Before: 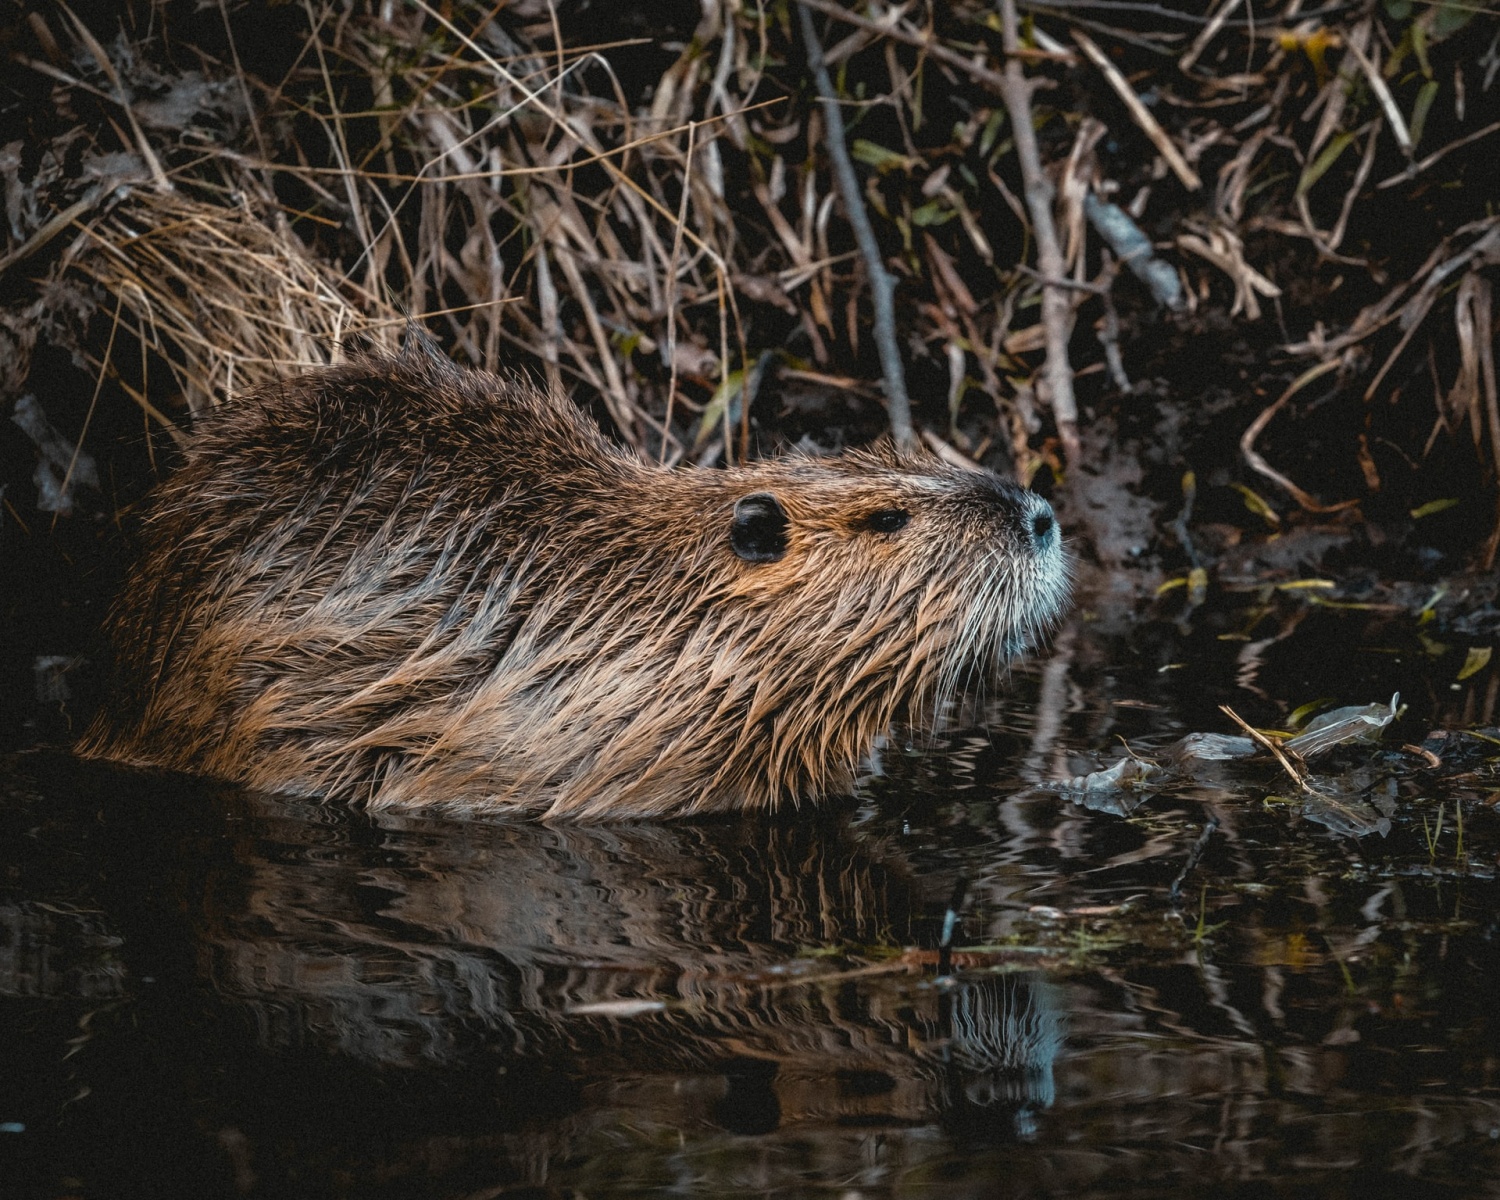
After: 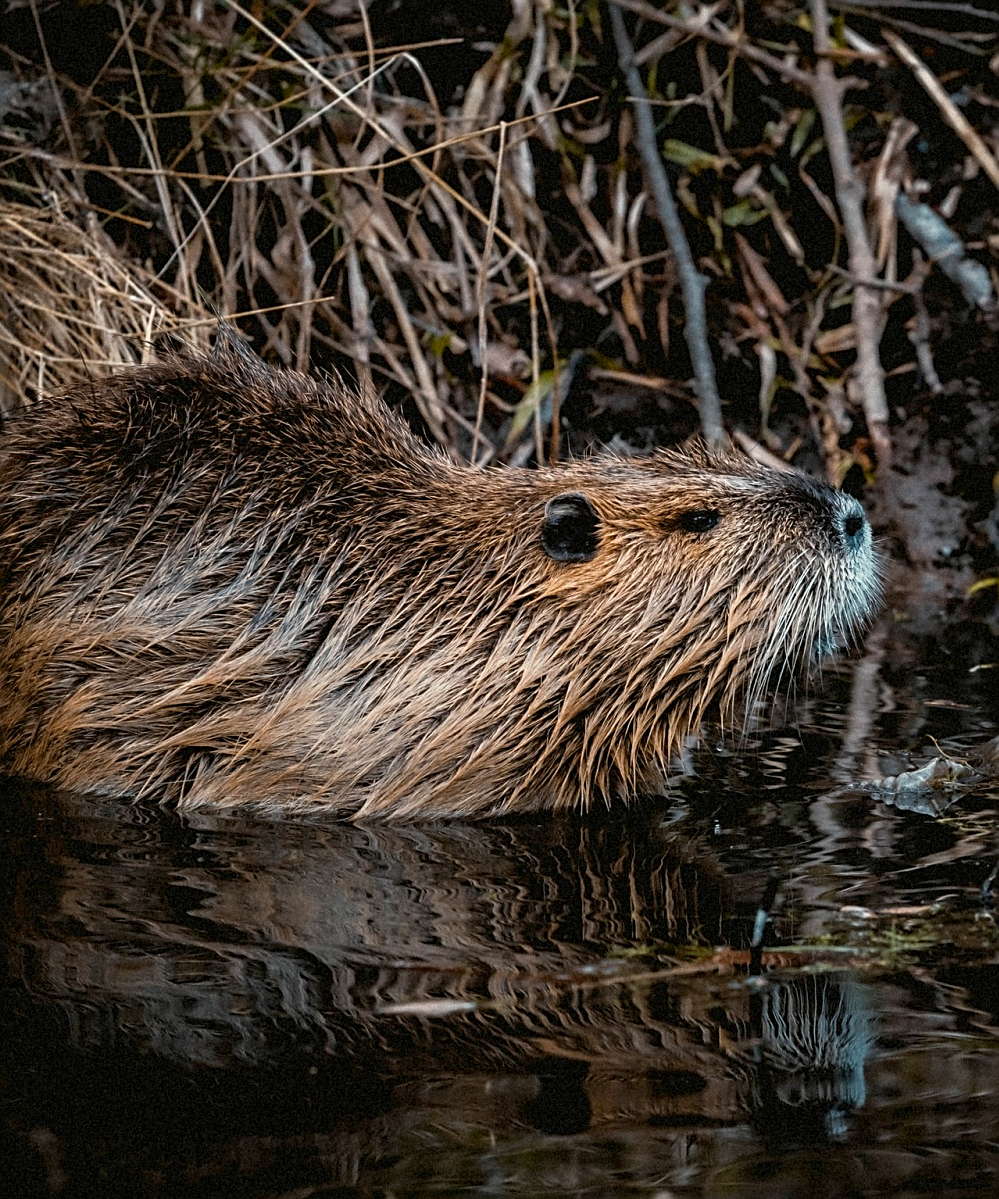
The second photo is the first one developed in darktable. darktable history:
exposure: black level correction 0.005, exposure 0.001 EV, compensate highlight preservation false
sharpen: on, module defaults
crop and rotate: left 12.648%, right 20.685%
